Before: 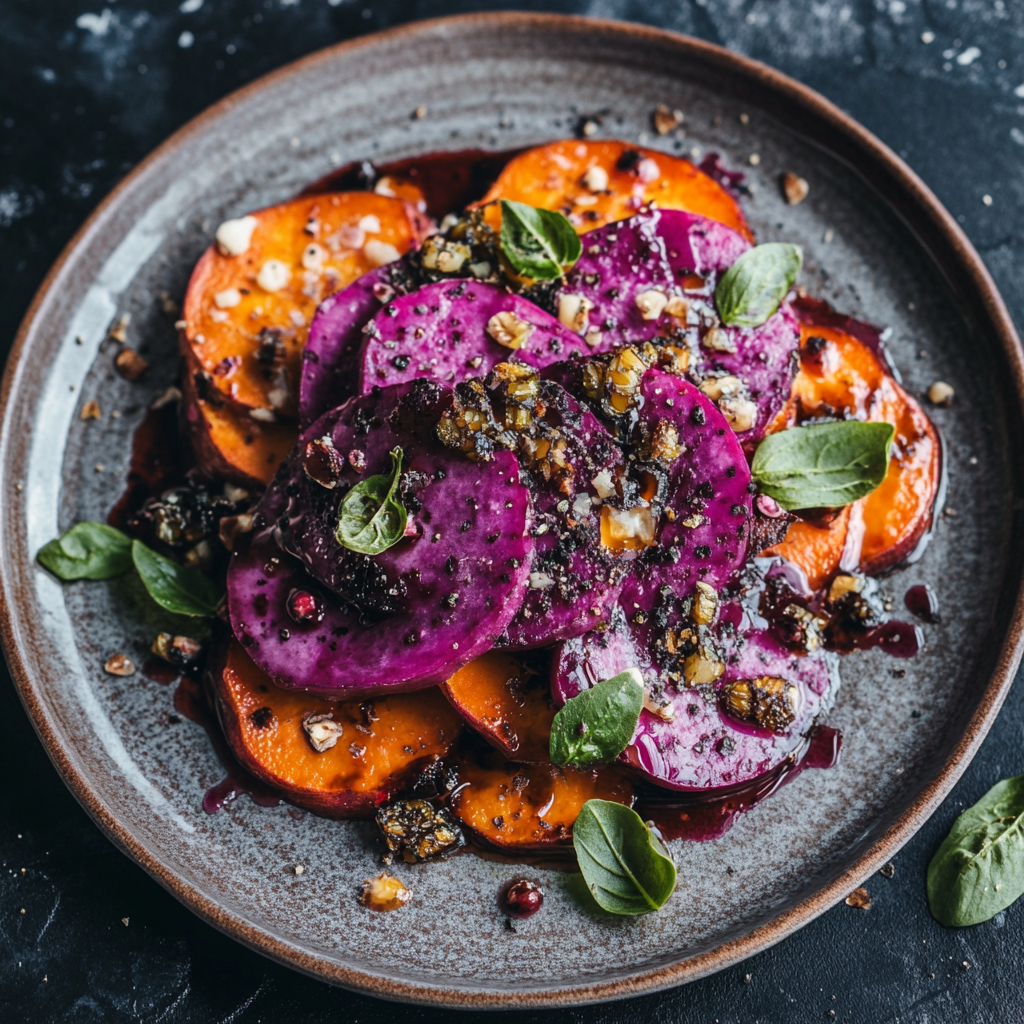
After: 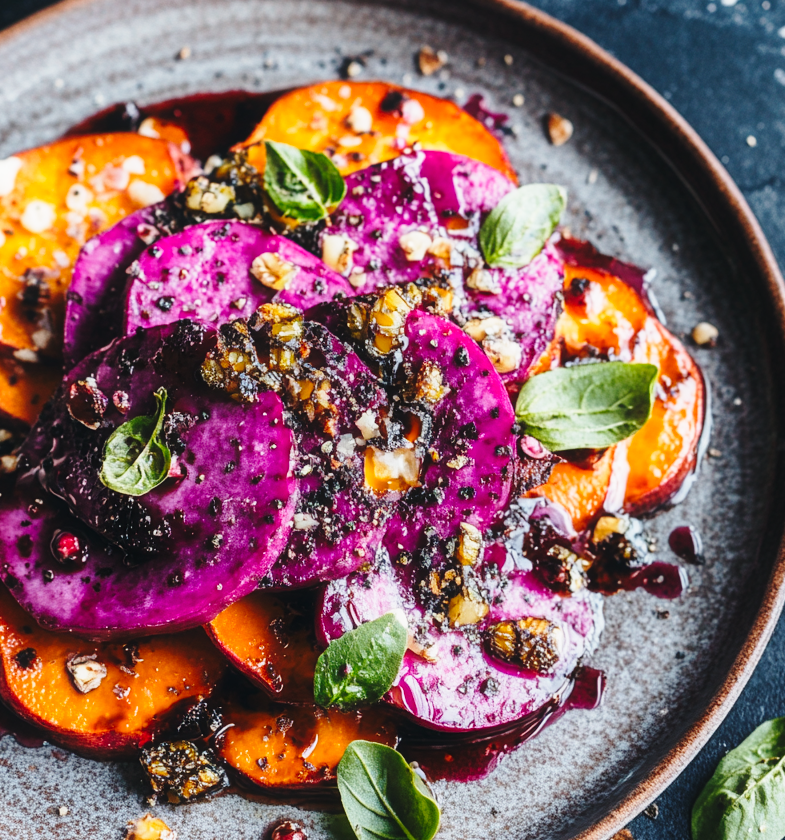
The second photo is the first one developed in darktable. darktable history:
base curve: curves: ch0 [(0, 0) (0.028, 0.03) (0.121, 0.232) (0.46, 0.748) (0.859, 0.968) (1, 1)], preserve colors none
crop: left 23.095%, top 5.827%, bottom 11.854%
contrast equalizer: y [[0.5, 0.486, 0.447, 0.446, 0.489, 0.5], [0.5 ×6], [0.5 ×6], [0 ×6], [0 ×6]]
